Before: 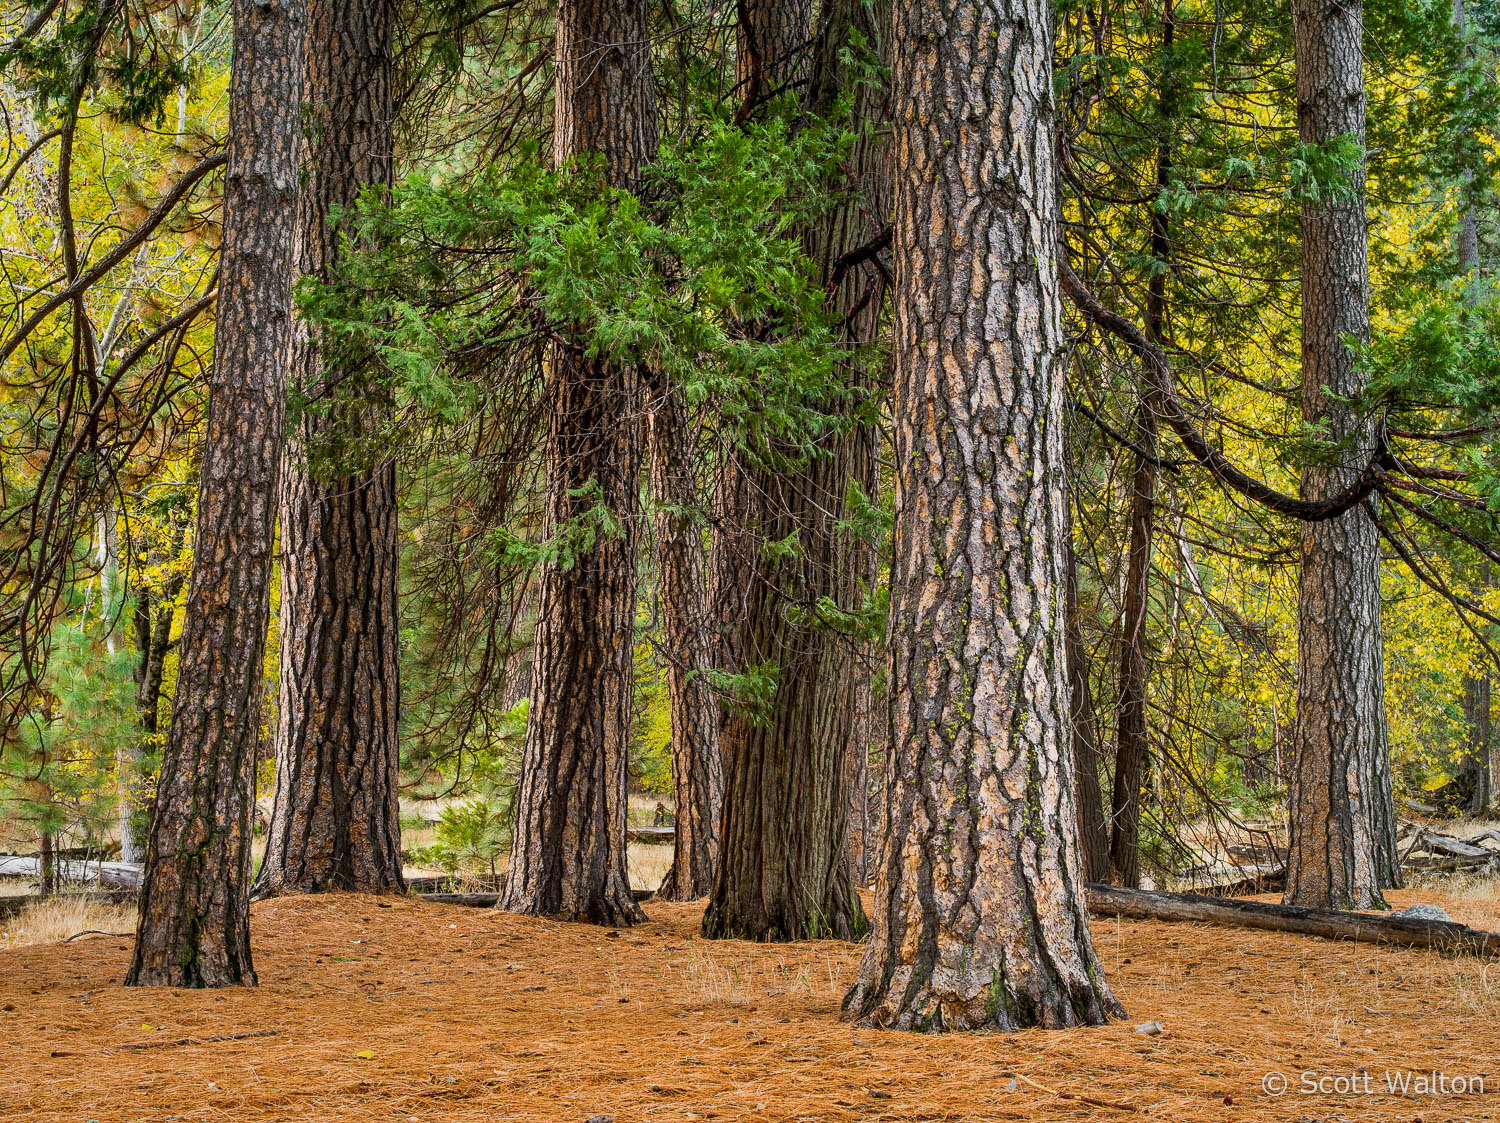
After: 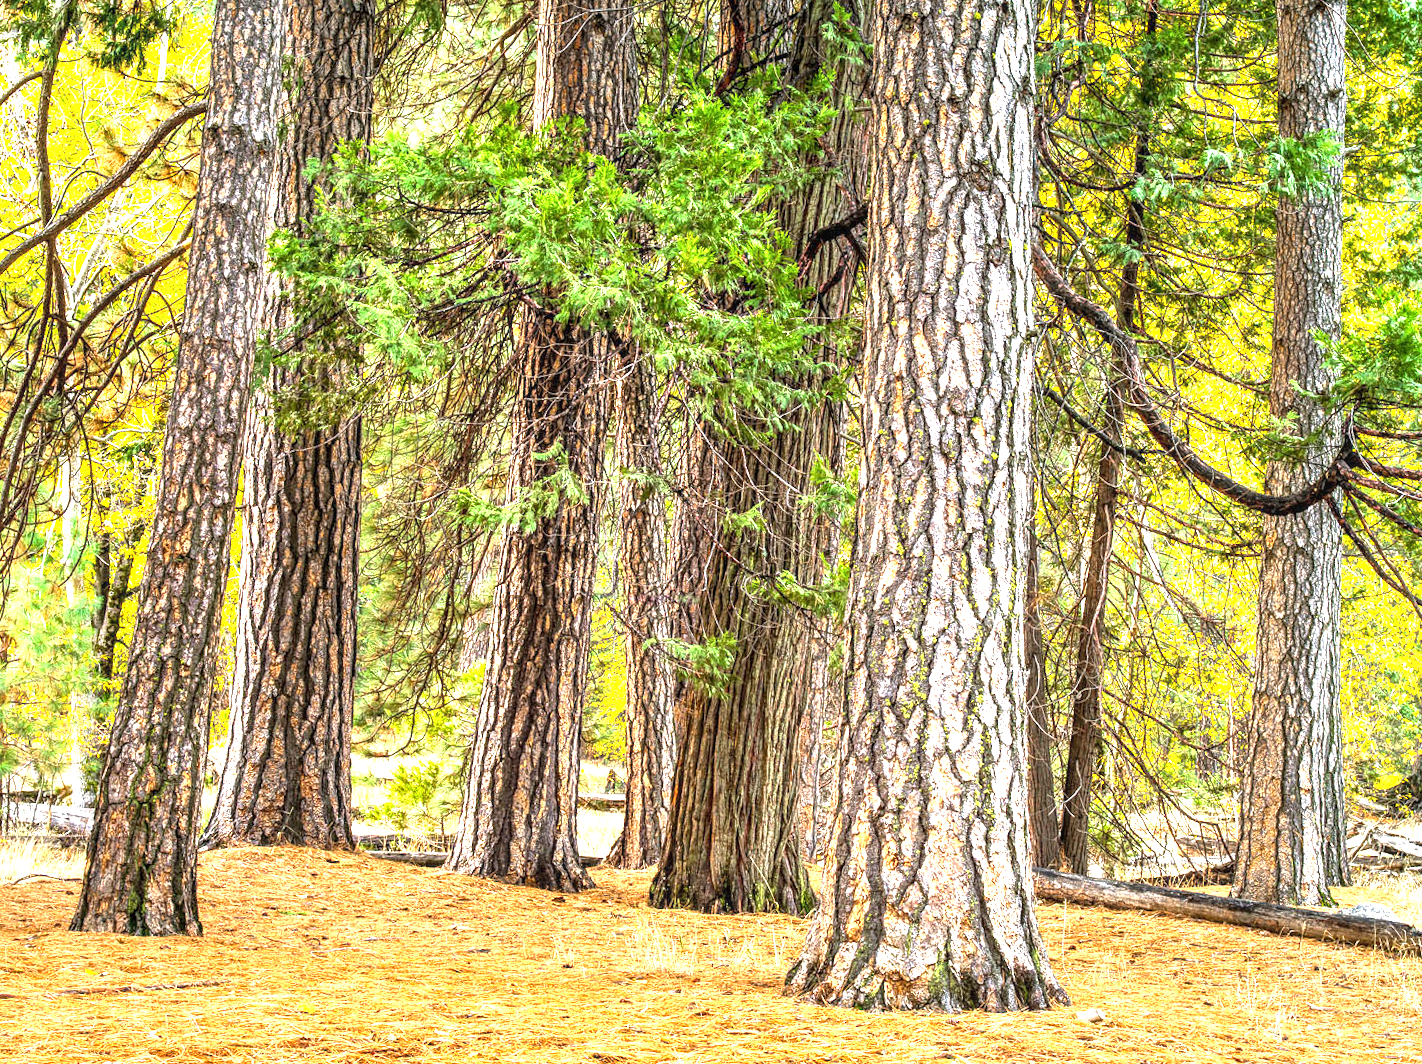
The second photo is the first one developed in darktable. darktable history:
crop and rotate: angle -2.38°
exposure: black level correction 0, exposure 1.9 EV, compensate highlight preservation false
local contrast: on, module defaults
